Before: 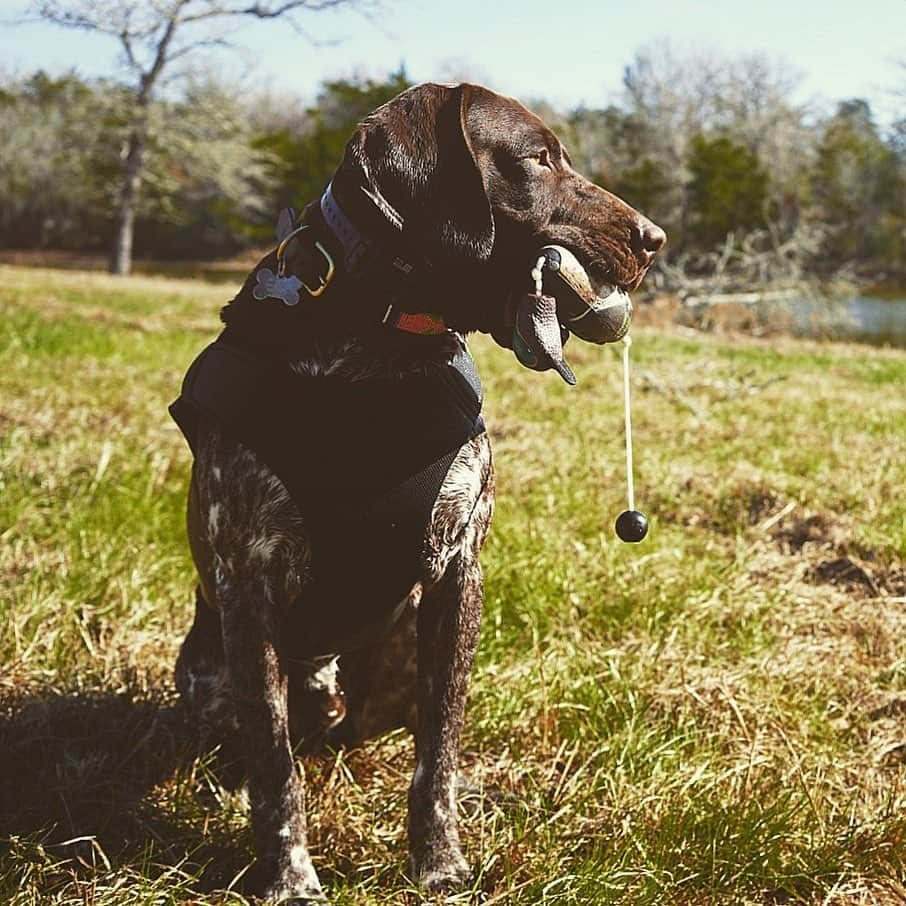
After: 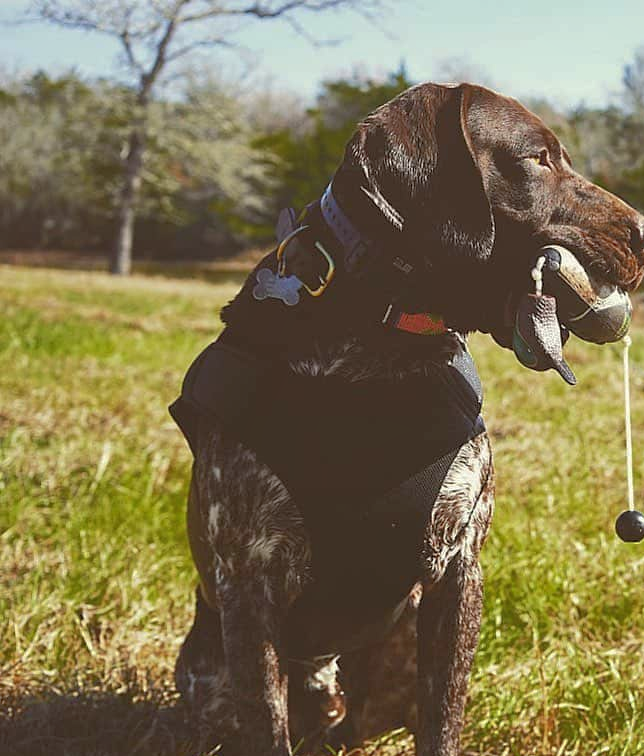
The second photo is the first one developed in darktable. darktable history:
shadows and highlights: on, module defaults
exposure: compensate highlight preservation false
crop: right 28.891%, bottom 16.505%
